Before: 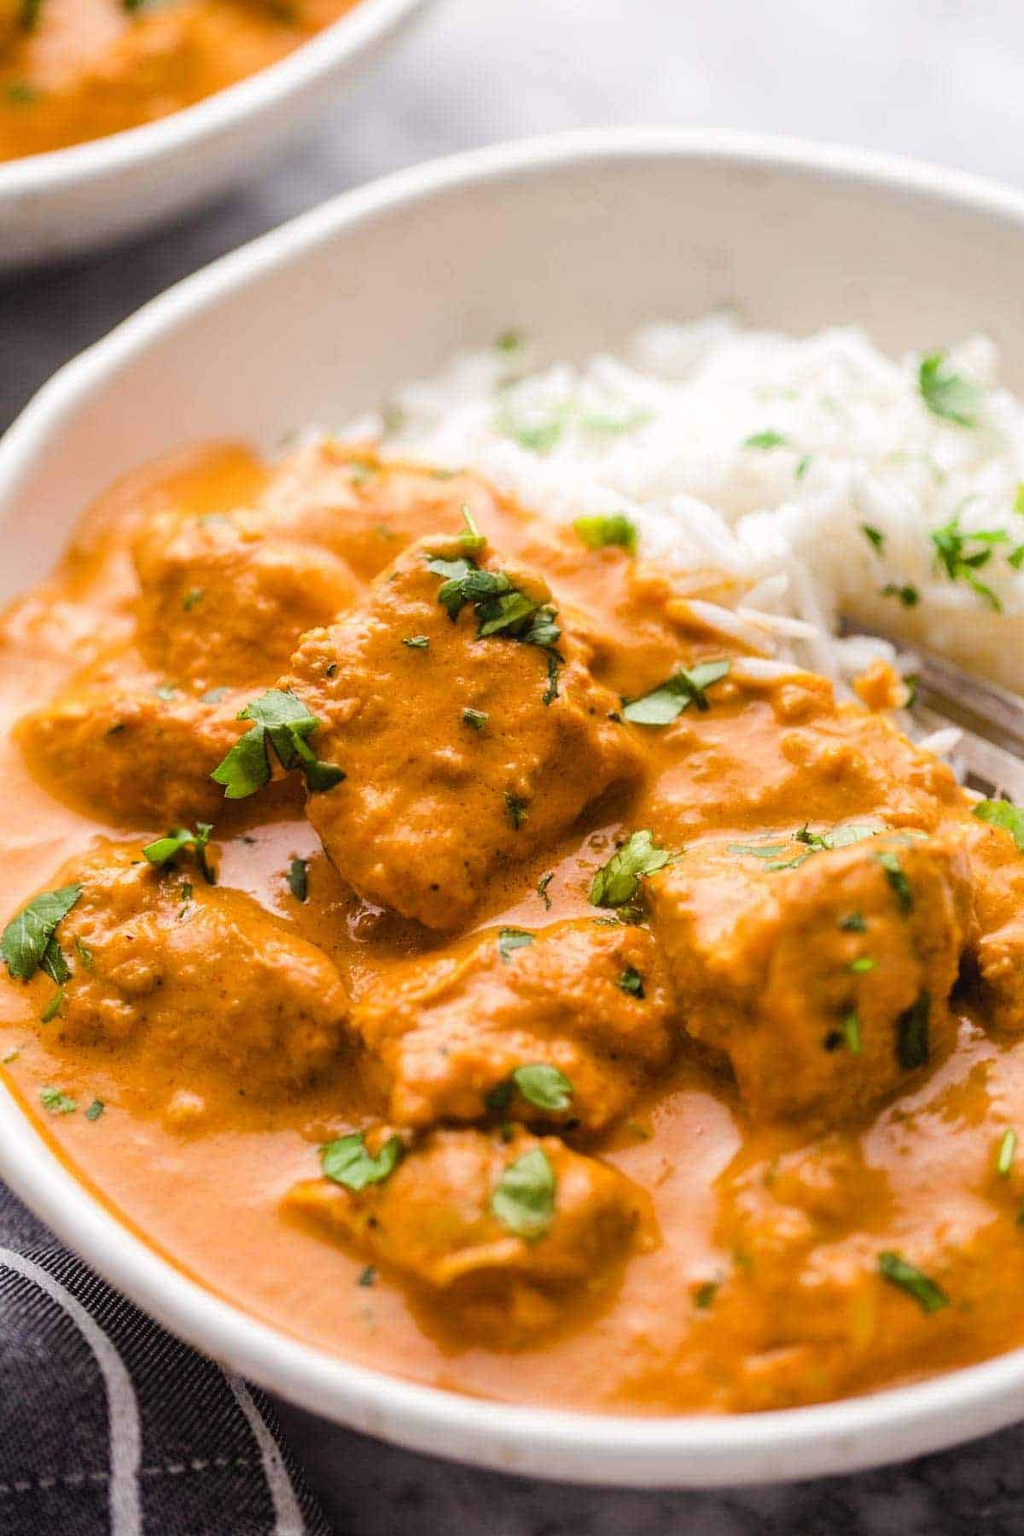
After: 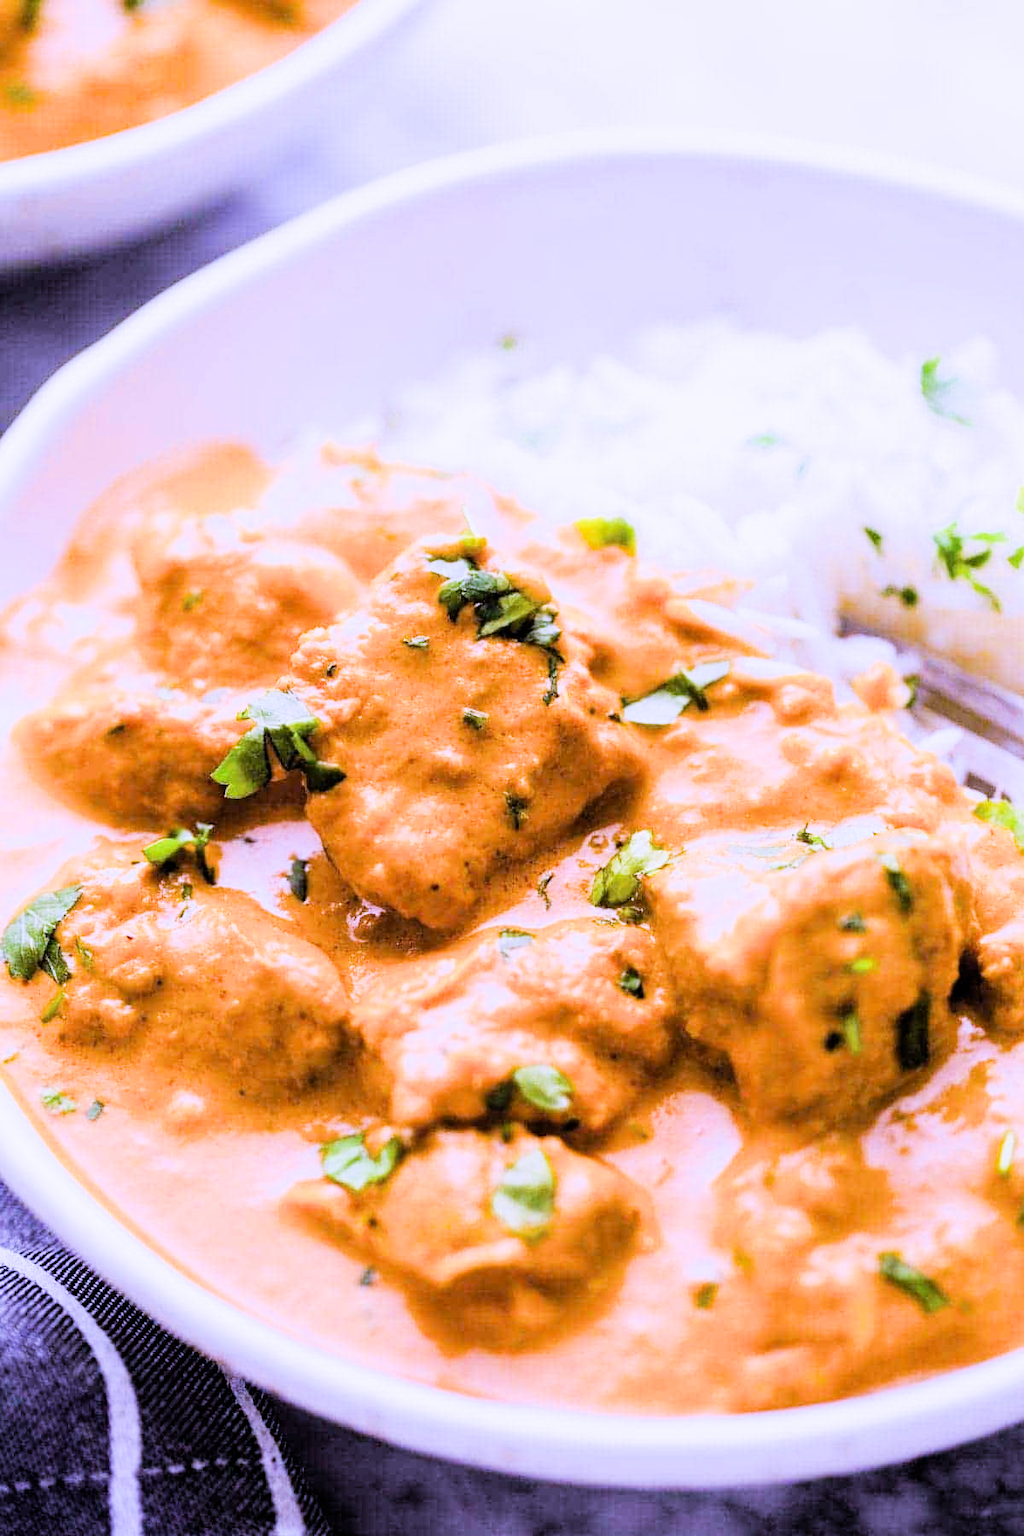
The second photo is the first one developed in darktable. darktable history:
filmic rgb: black relative exposure -5 EV, hardness 2.88, contrast 1.3, highlights saturation mix -30%
white balance: red 0.98, blue 1.61
exposure: exposure 1 EV, compensate highlight preservation false
